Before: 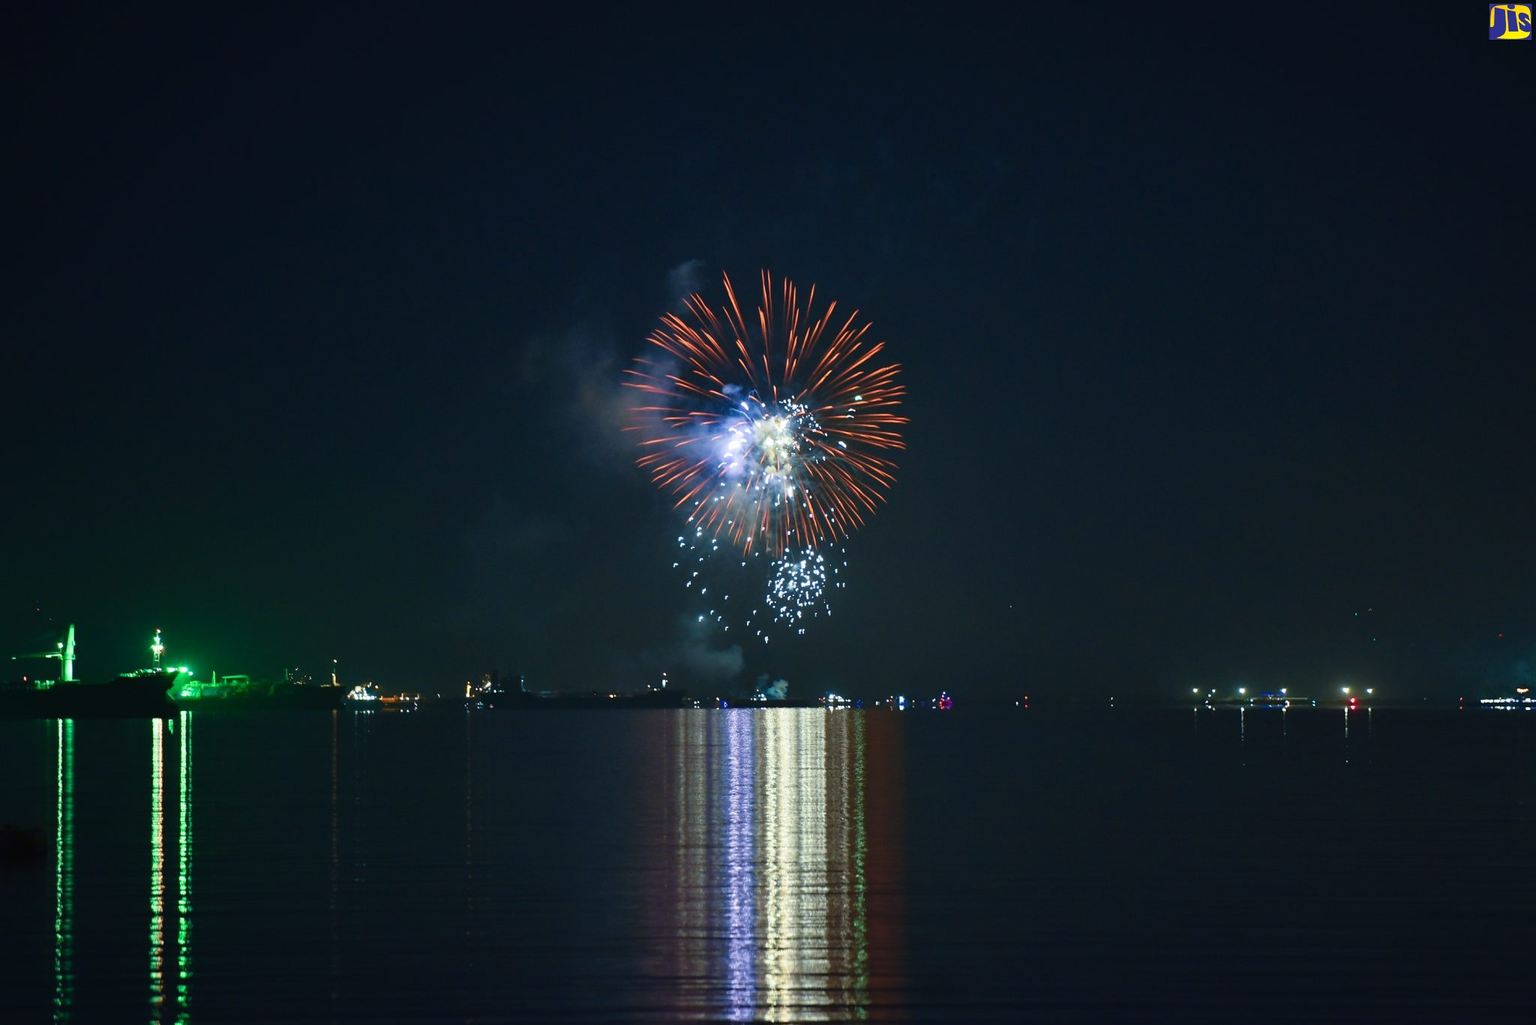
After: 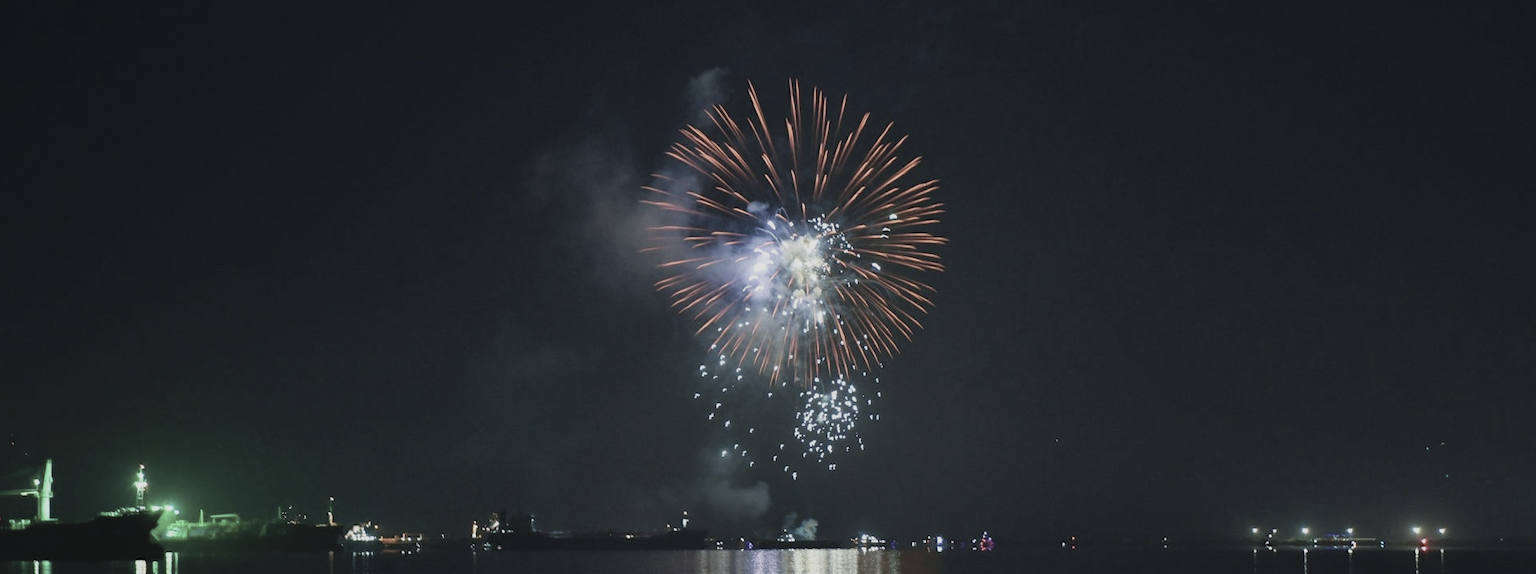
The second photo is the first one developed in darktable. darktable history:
exposure: exposure -0.582 EV, compensate highlight preservation false
crop: left 1.744%, top 19.225%, right 5.069%, bottom 28.357%
contrast brightness saturation: brightness 0.18, saturation -0.5
